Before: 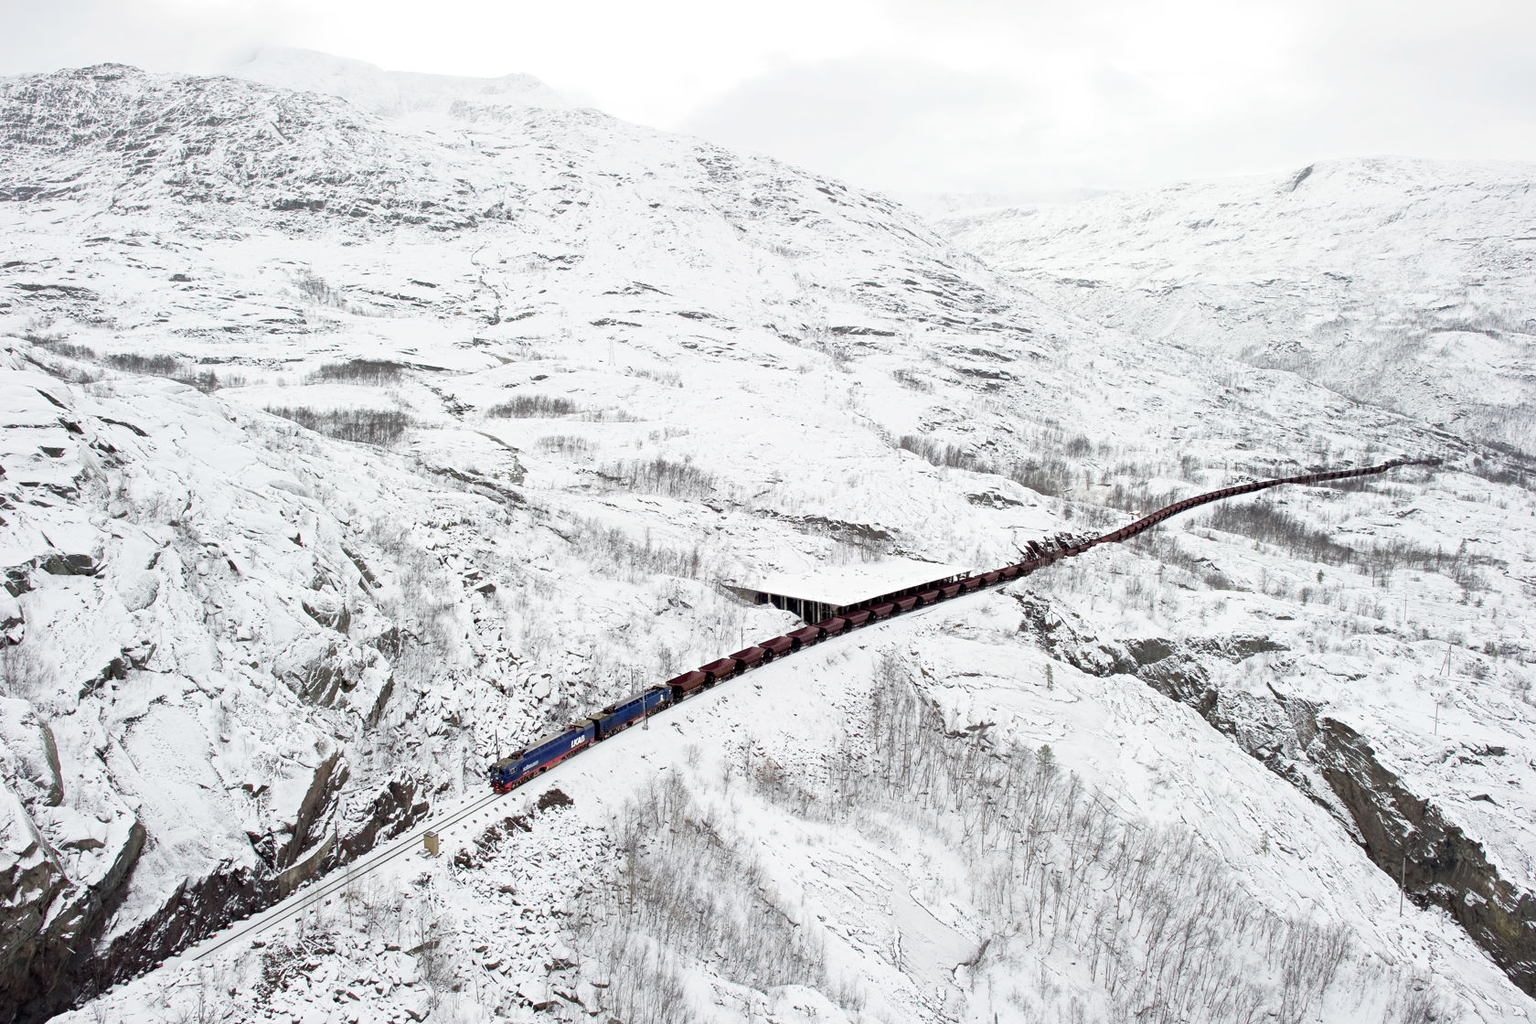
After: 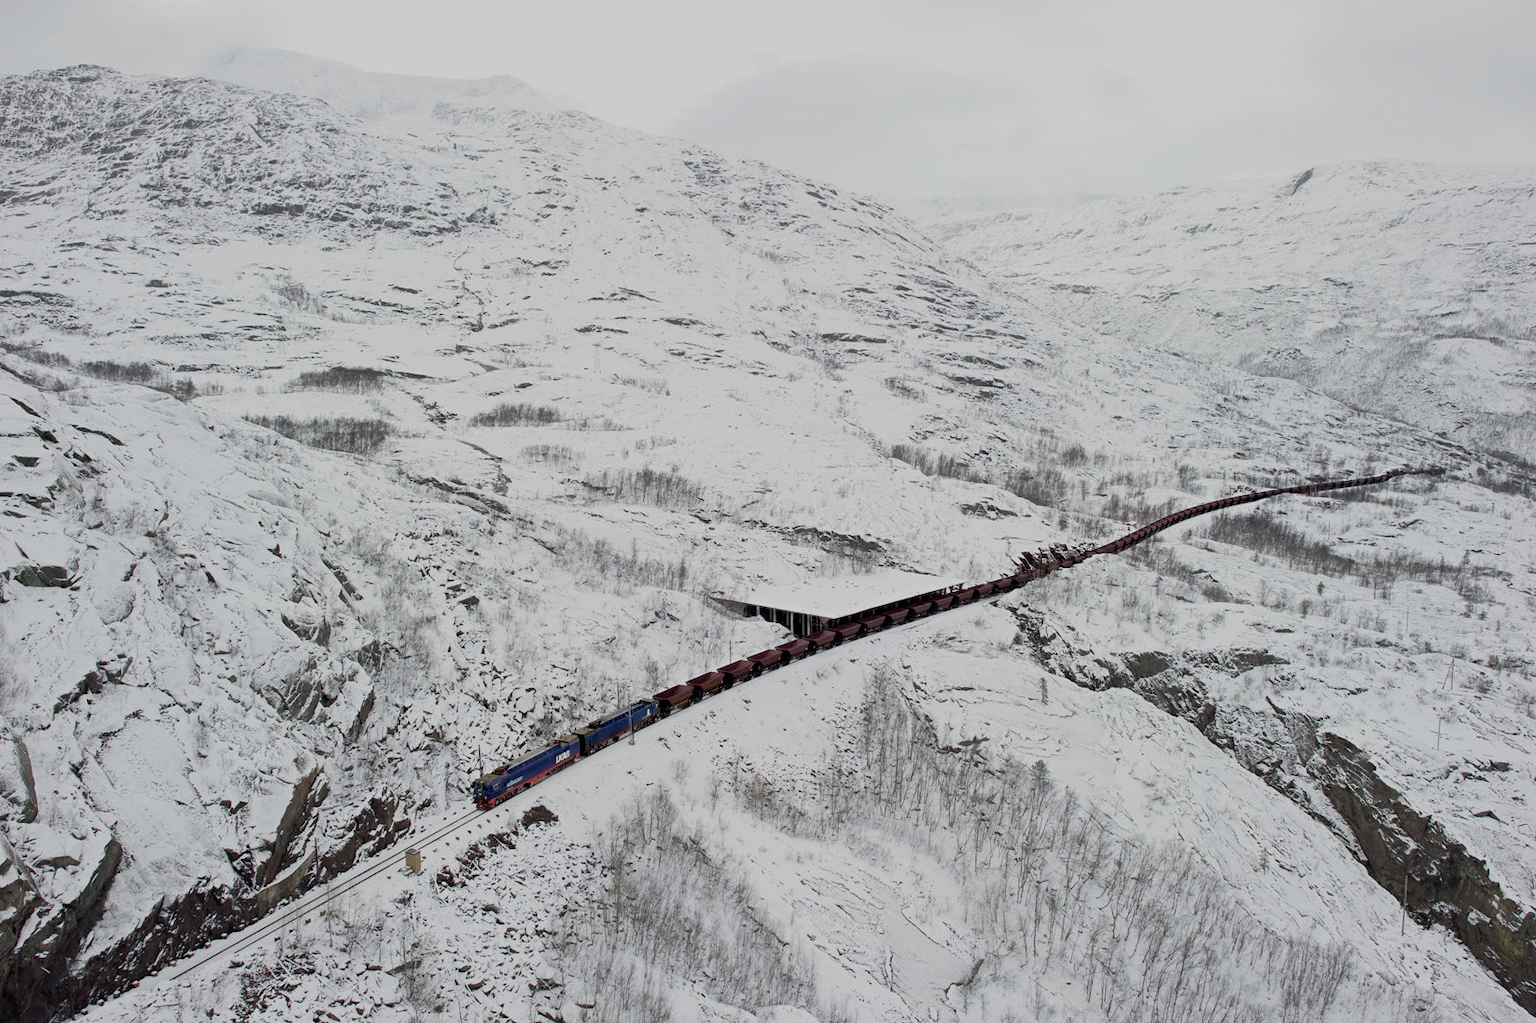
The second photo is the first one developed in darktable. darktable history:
crop: left 1.743%, right 0.268%, bottom 2.011%
exposure: black level correction 0, exposure -0.721 EV, compensate highlight preservation false
